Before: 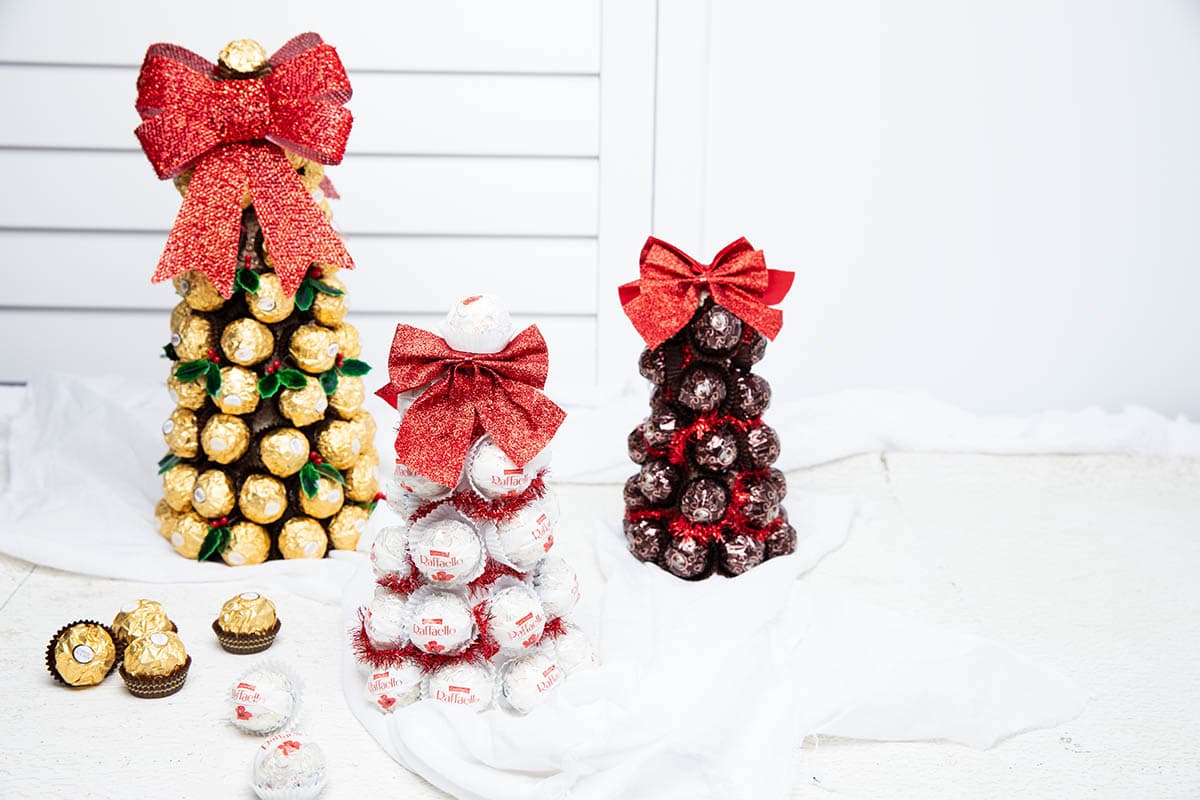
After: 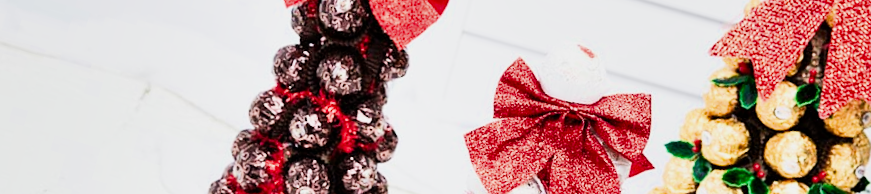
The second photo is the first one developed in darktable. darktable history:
crop and rotate: angle 16.12°, top 30.835%, bottom 35.653%
filmic rgb: black relative exposure -7.5 EV, white relative exposure 5 EV, hardness 3.31, contrast 1.3, contrast in shadows safe
shadows and highlights: shadows 43.71, white point adjustment -1.46, soften with gaussian
exposure: exposure 1 EV, compensate highlight preservation false
